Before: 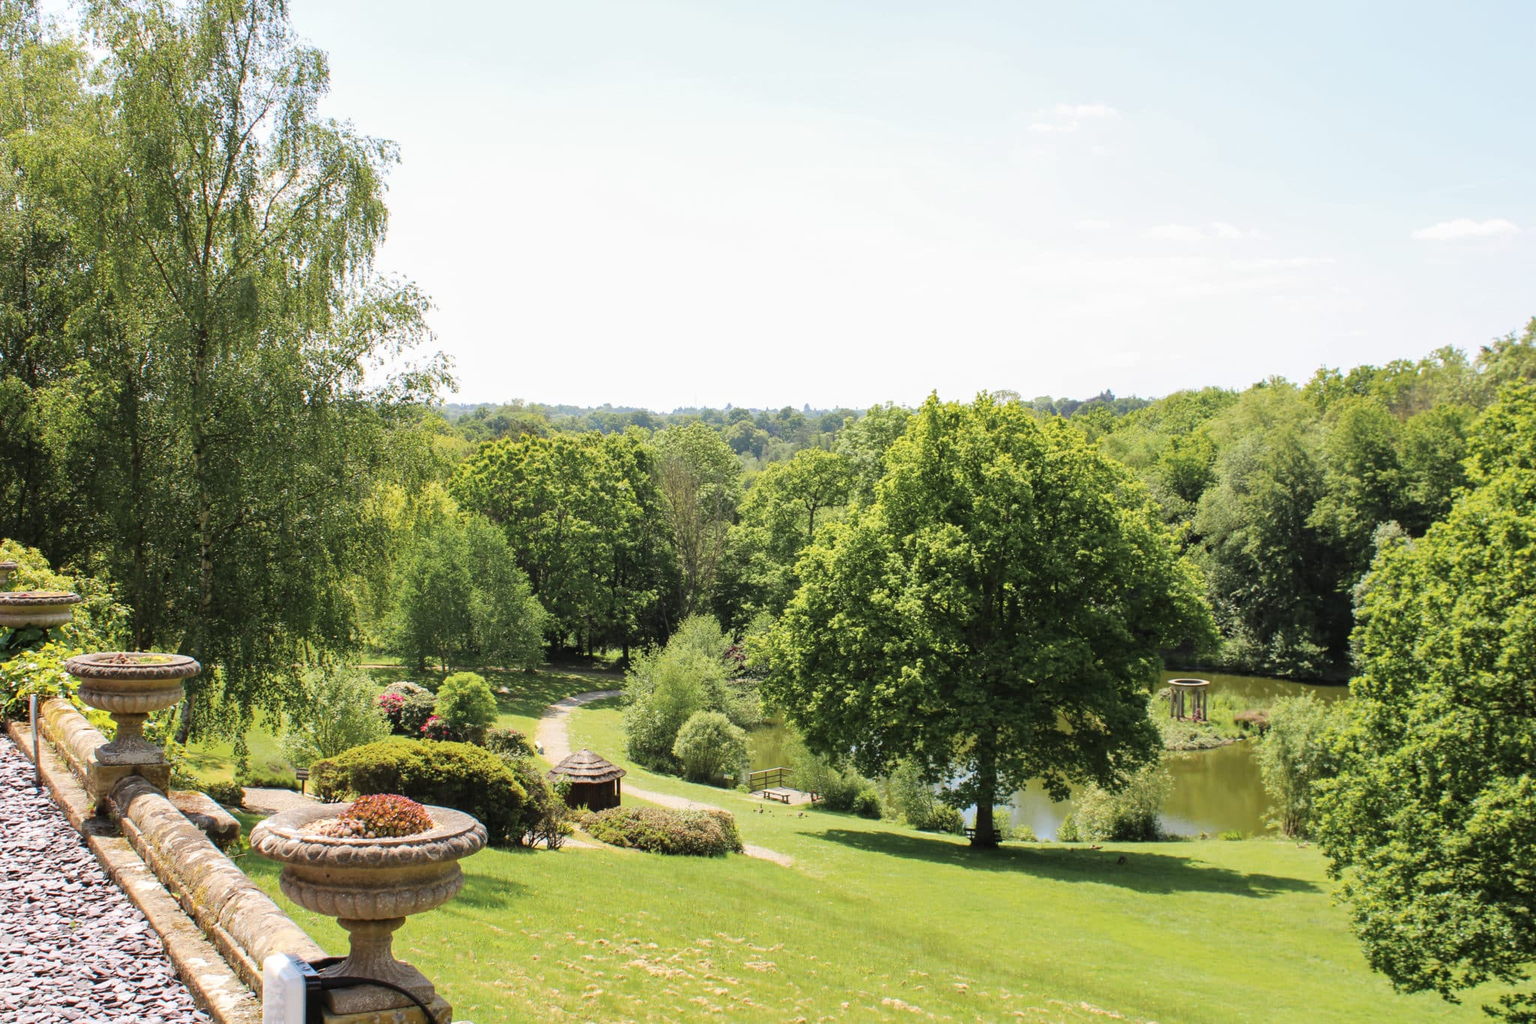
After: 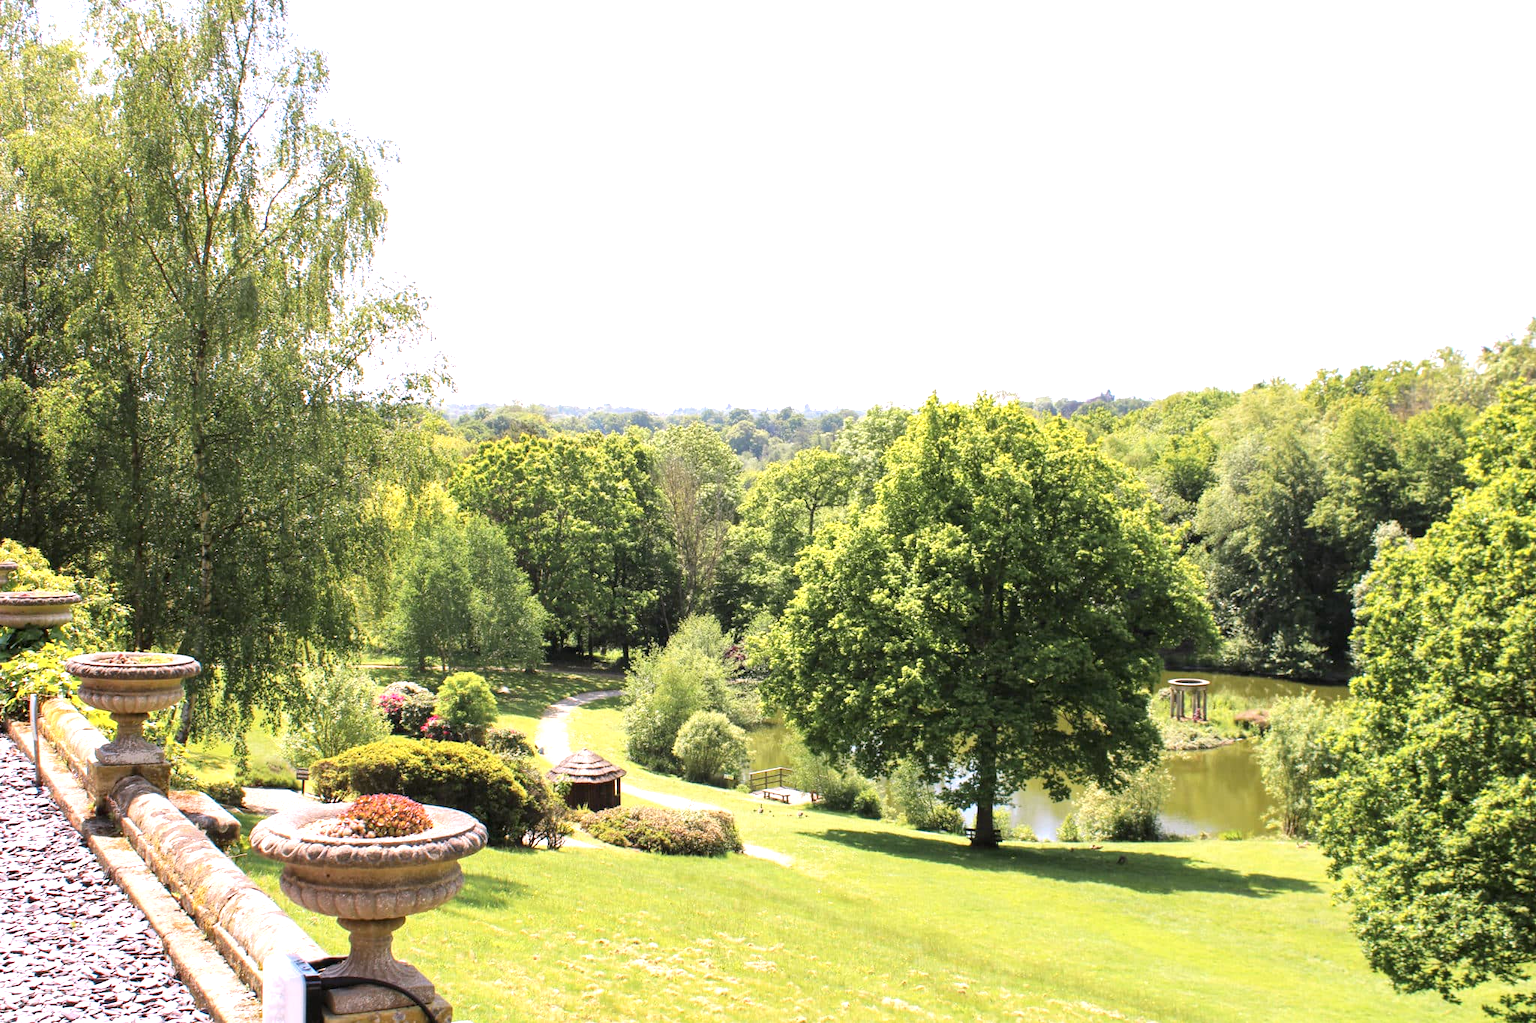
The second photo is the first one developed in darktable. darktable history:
white balance: red 1.05, blue 1.072
exposure: black level correction 0.001, exposure 0.675 EV, compensate highlight preservation false
